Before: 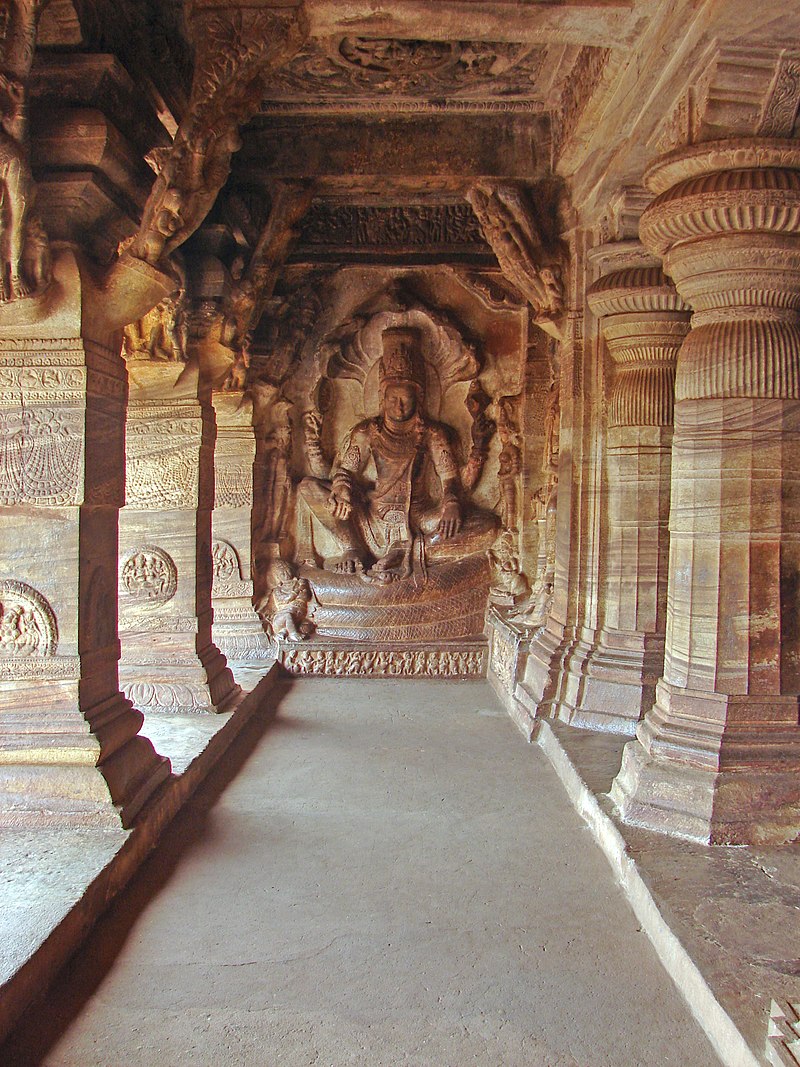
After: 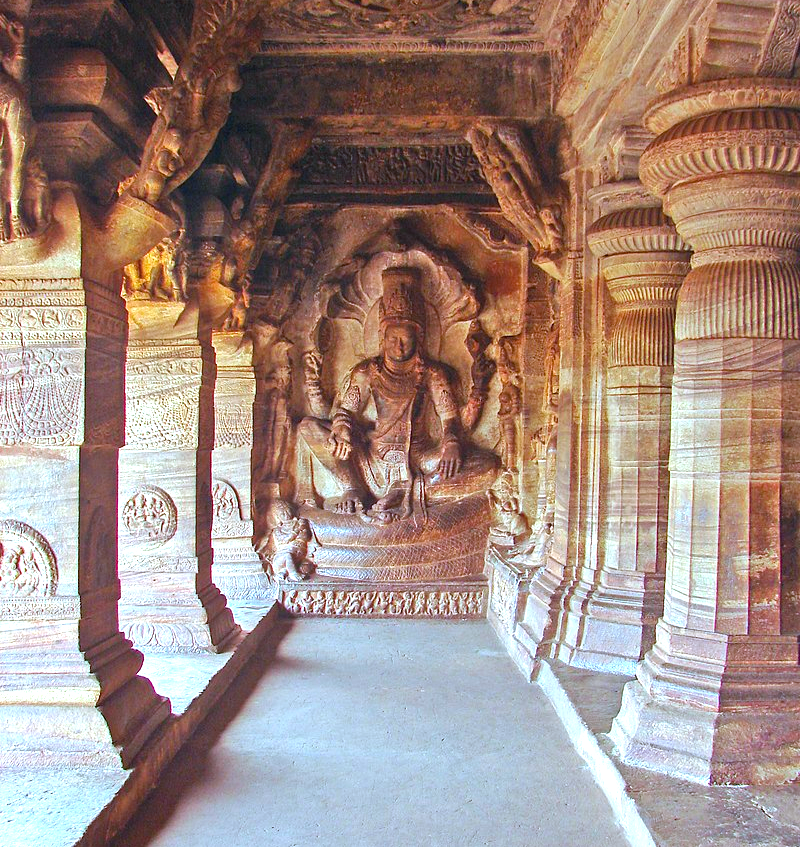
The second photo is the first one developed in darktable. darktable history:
crop and rotate: top 5.656%, bottom 14.933%
exposure: exposure 0.699 EV, compensate highlight preservation false
color balance rgb: perceptual saturation grading › global saturation 30.991%
color calibration: x 0.38, y 0.389, temperature 4080.76 K
